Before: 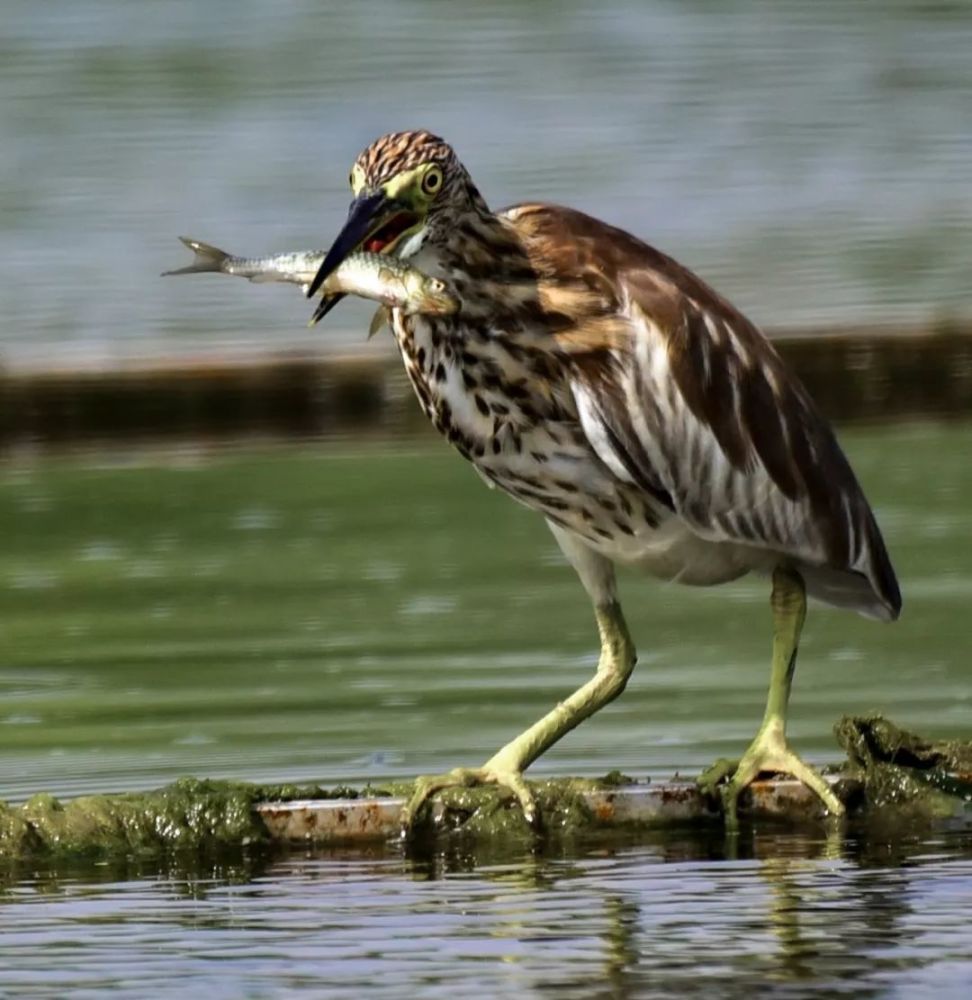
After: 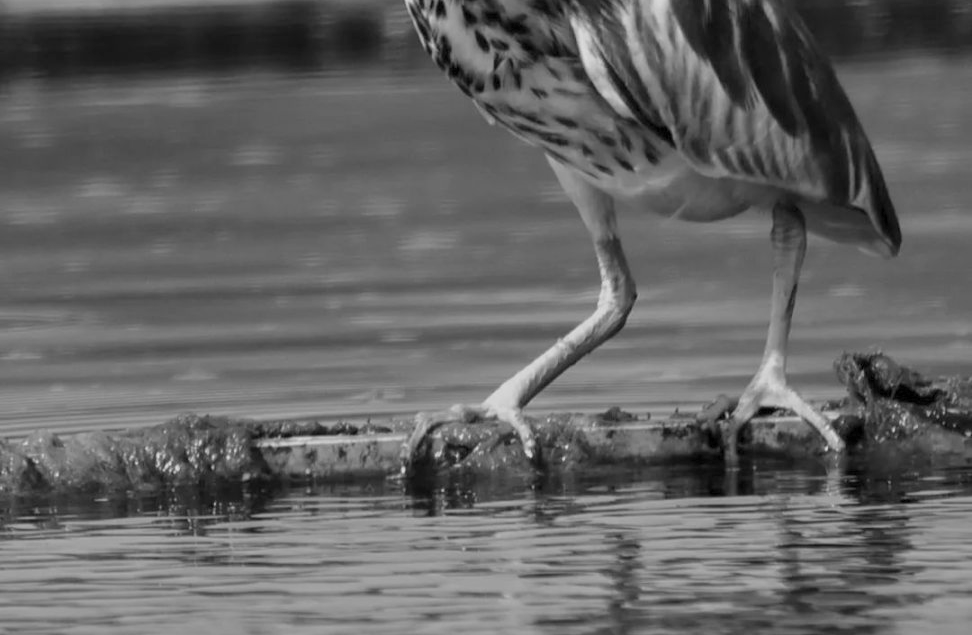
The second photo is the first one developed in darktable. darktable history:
color balance rgb: shadows lift › chroma 1%, shadows lift › hue 113°, highlights gain › chroma 0.2%, highlights gain › hue 333°, perceptual saturation grading › global saturation 20%, perceptual saturation grading › highlights -50%, perceptual saturation grading › shadows 25%, contrast -20%
monochrome: on, module defaults
white balance: emerald 1
shadows and highlights: radius 125.46, shadows 30.51, highlights -30.51, low approximation 0.01, soften with gaussian
crop and rotate: top 36.435%
